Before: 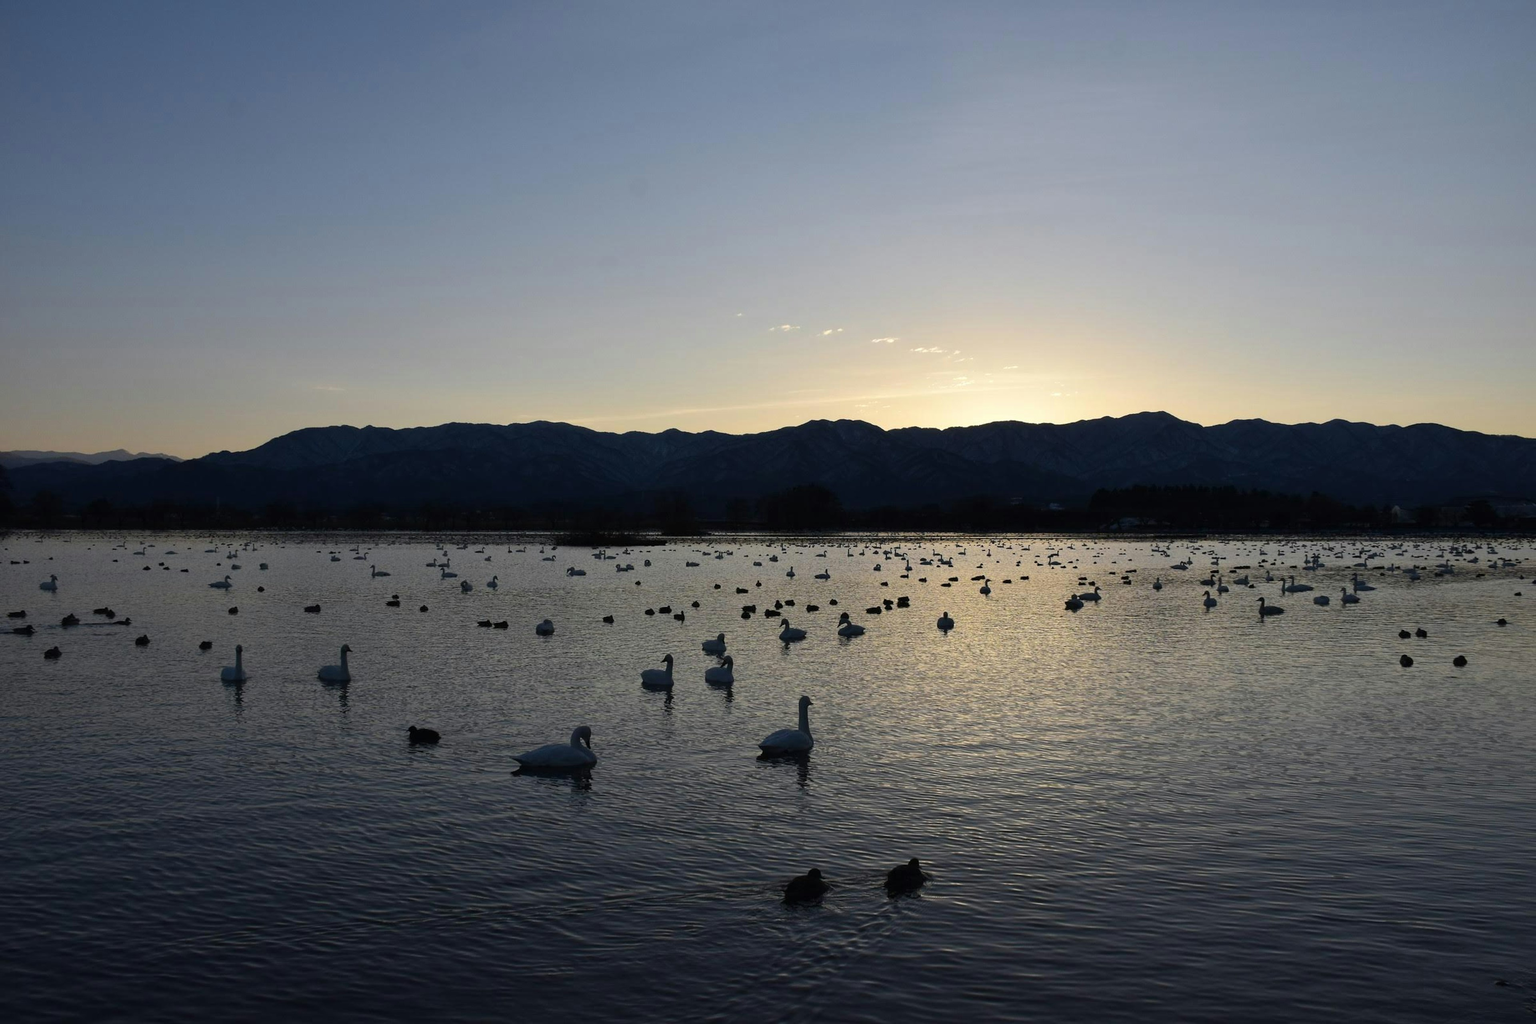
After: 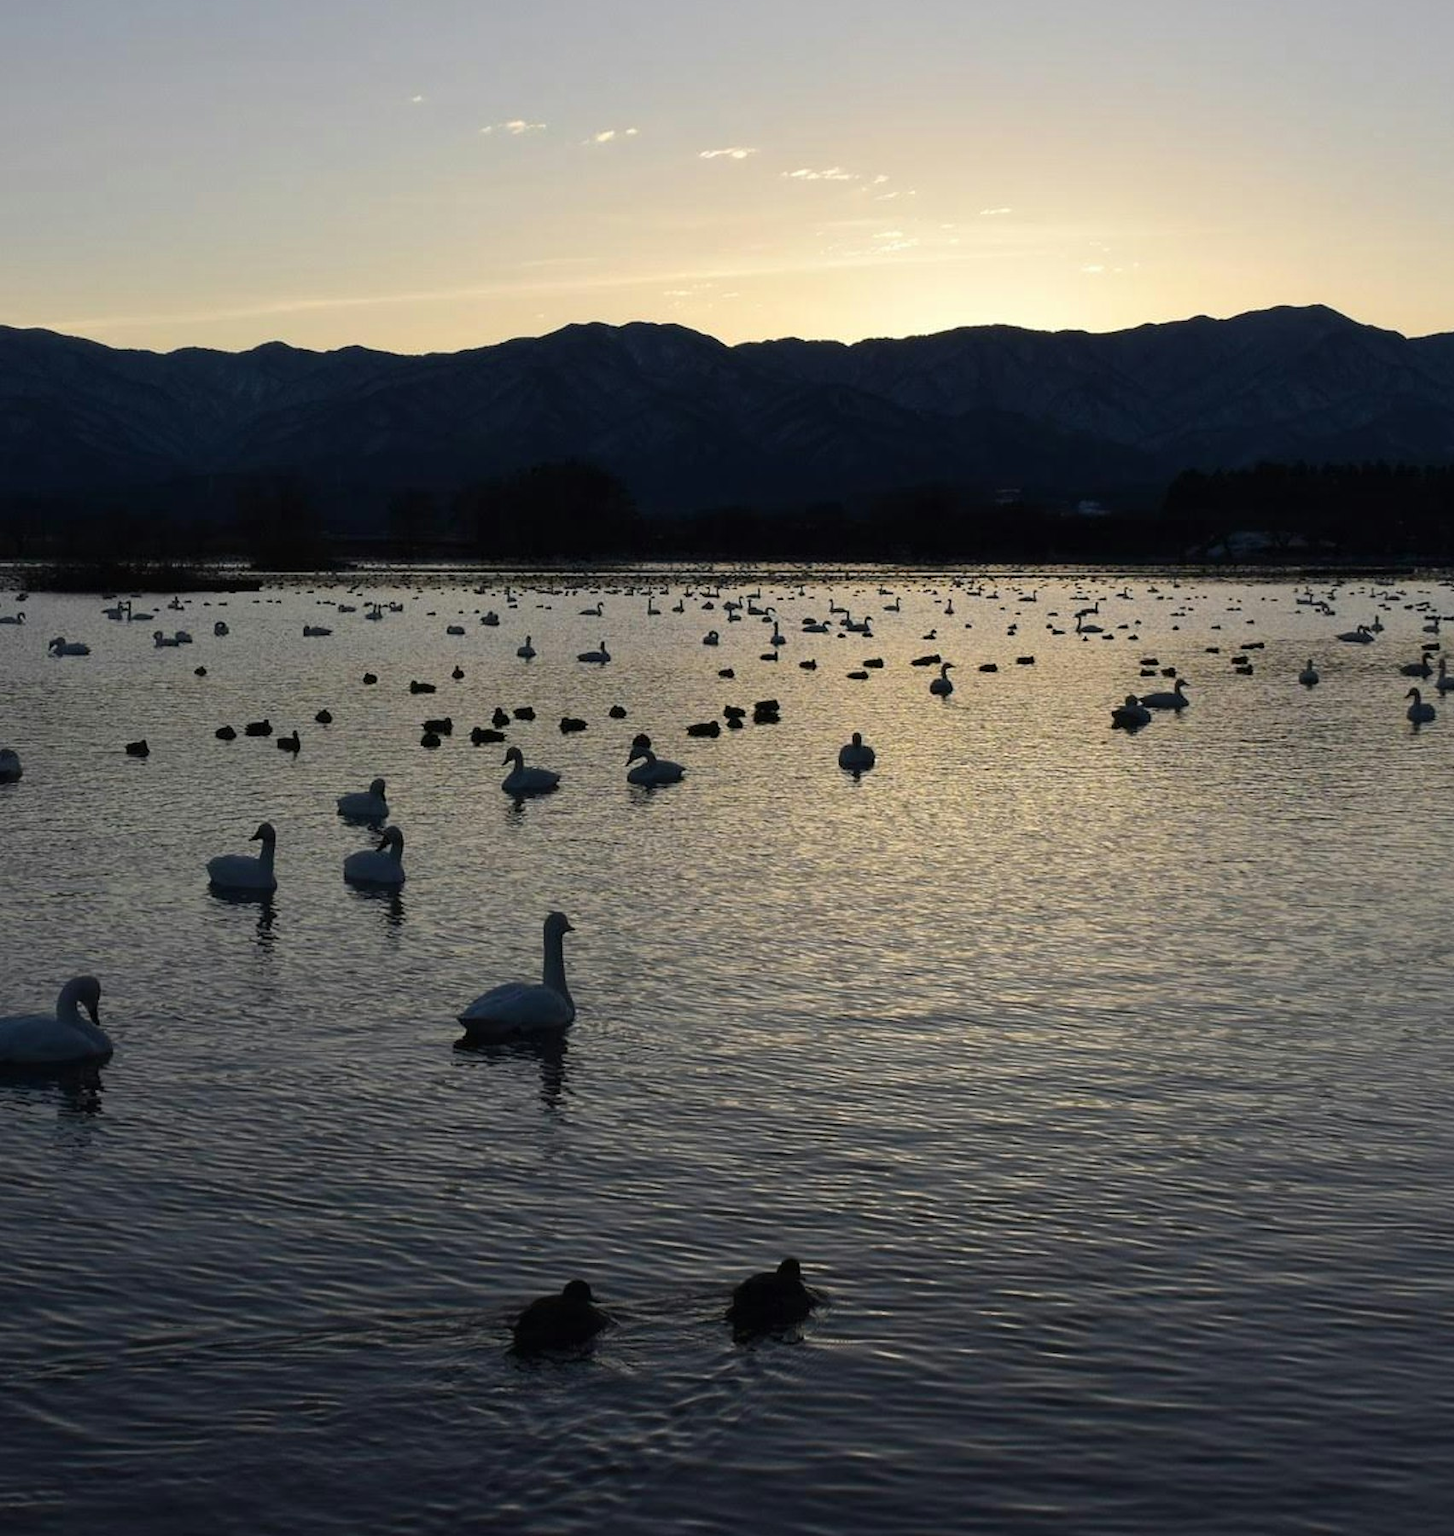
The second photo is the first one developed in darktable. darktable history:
crop: left 35.432%, top 26.233%, right 20.145%, bottom 3.432%
tone equalizer: on, module defaults
